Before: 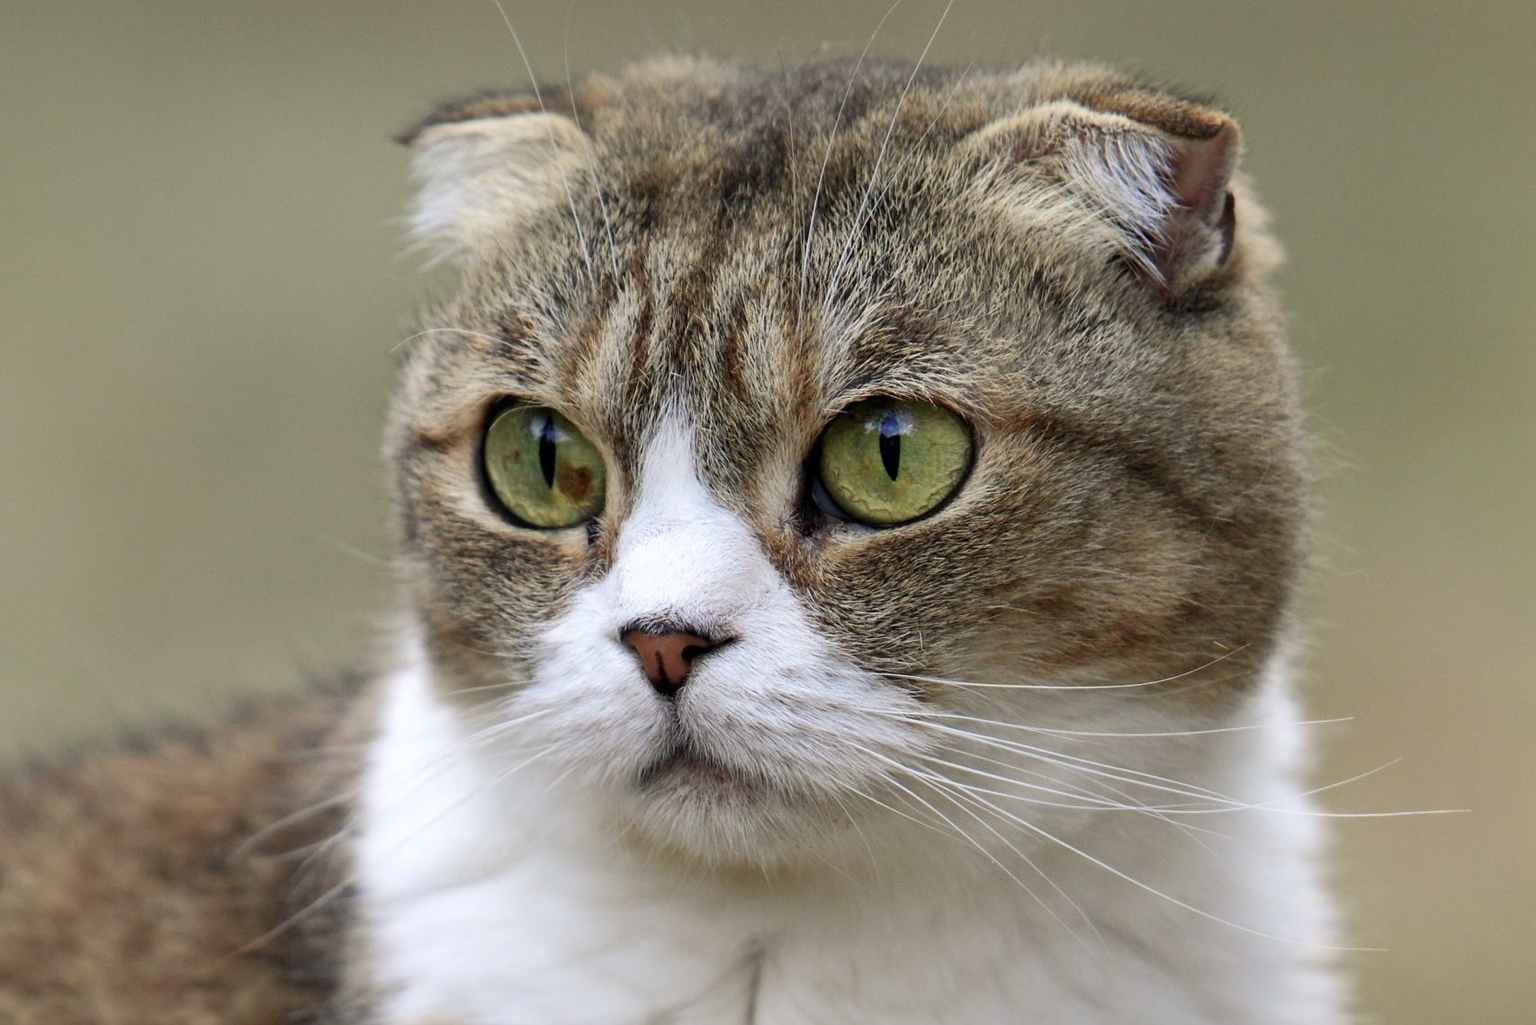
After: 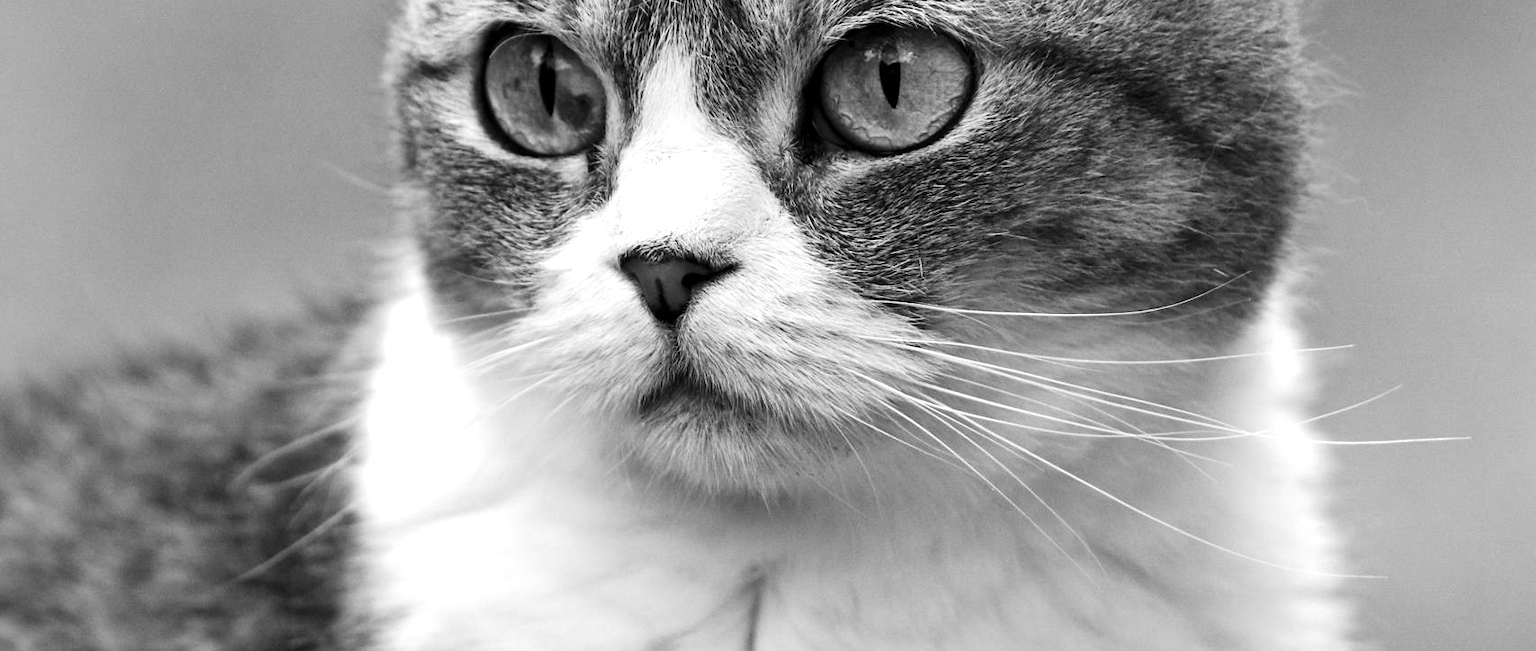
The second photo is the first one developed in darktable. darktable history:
exposure: exposure 1.061 EV, compensate highlight preservation false
tone equalizer: -8 EV 0.25 EV, -7 EV 0.417 EV, -6 EV 0.417 EV, -5 EV 0.25 EV, -3 EV -0.25 EV, -2 EV -0.417 EV, -1 EV -0.417 EV, +0 EV -0.25 EV, edges refinement/feathering 500, mask exposure compensation -1.57 EV, preserve details guided filter
crop and rotate: top 36.435%
monochrome: a 26.22, b 42.67, size 0.8
contrast brightness saturation: contrast 0.22, brightness -0.19, saturation 0.24
